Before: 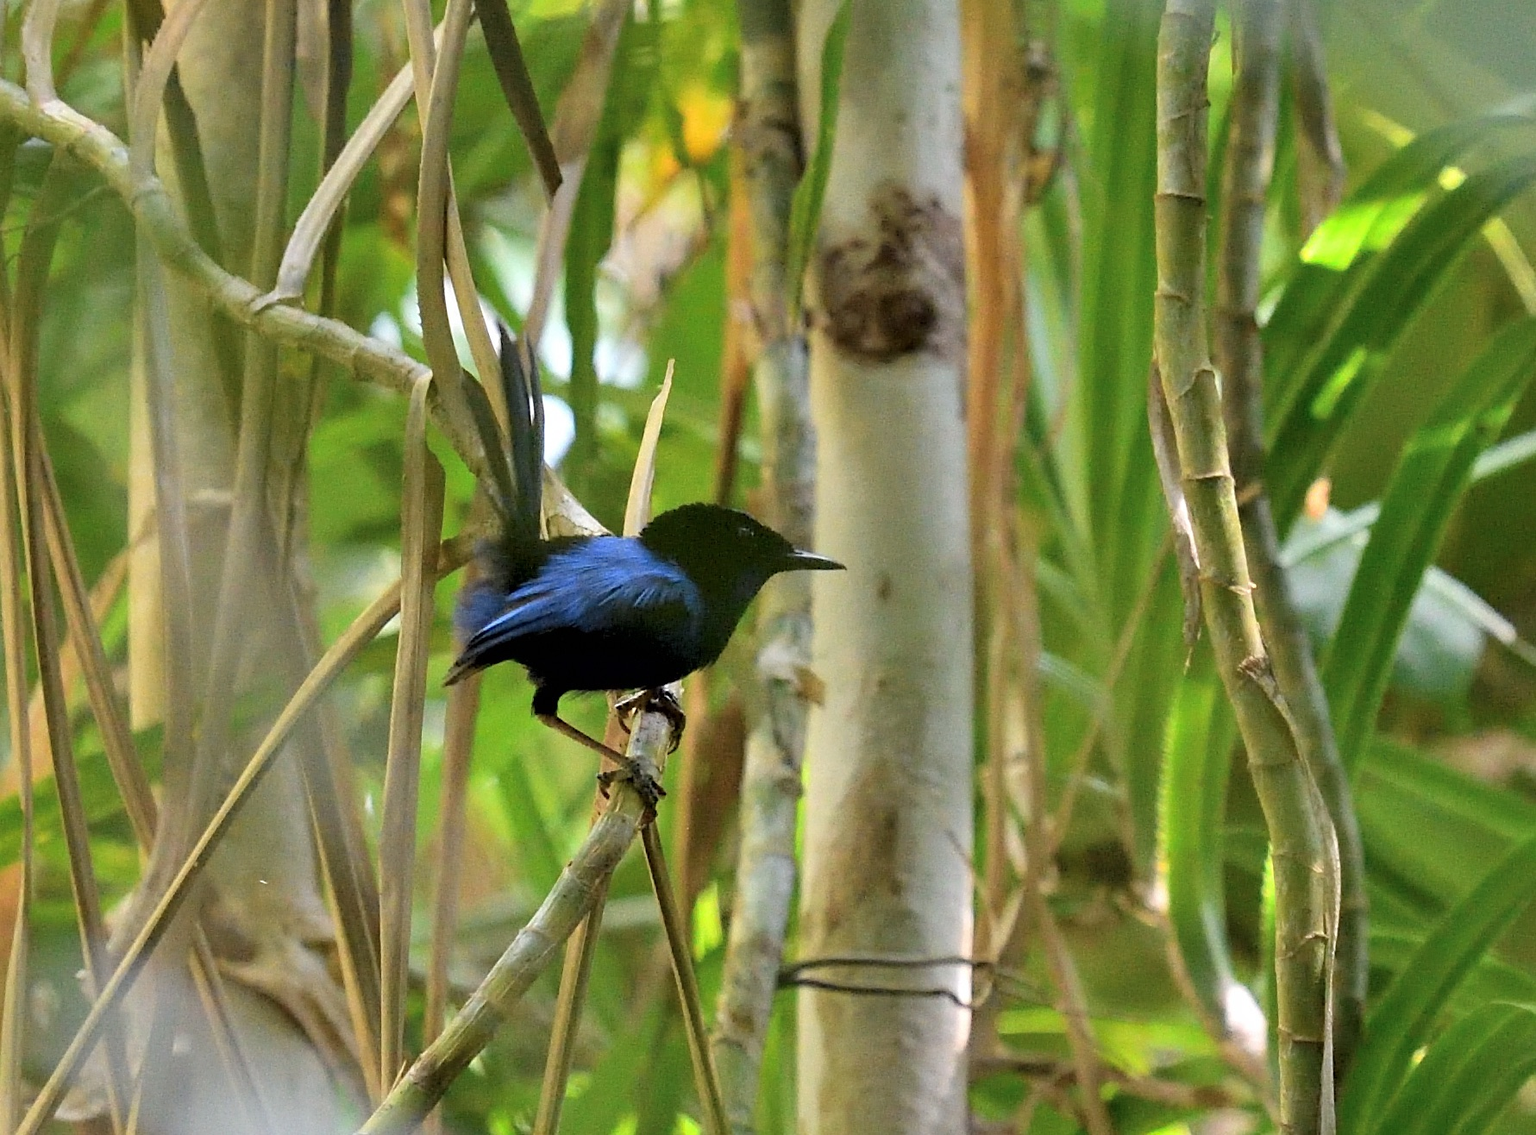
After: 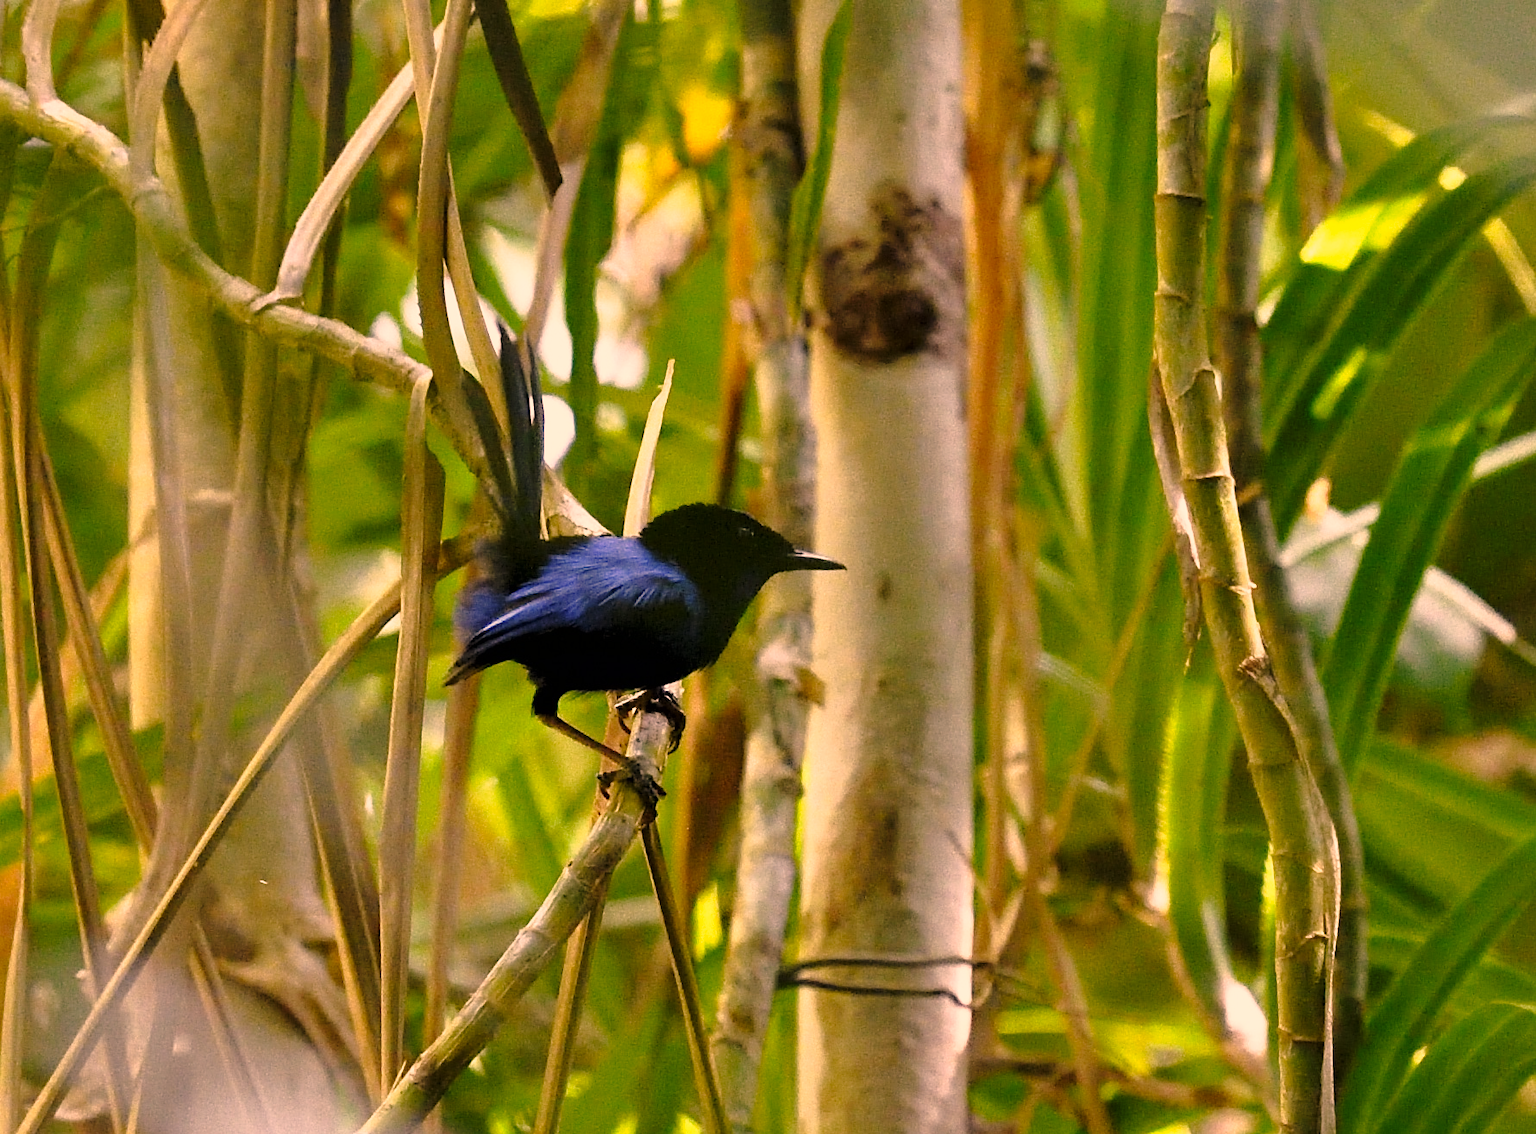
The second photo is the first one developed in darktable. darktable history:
rgb curve: curves: ch0 [(0, 0) (0.415, 0.237) (1, 1)]
color correction: highlights a* 21.88, highlights b* 22.25
base curve: curves: ch0 [(0, 0) (0.028, 0.03) (0.121, 0.232) (0.46, 0.748) (0.859, 0.968) (1, 1)], preserve colors none
